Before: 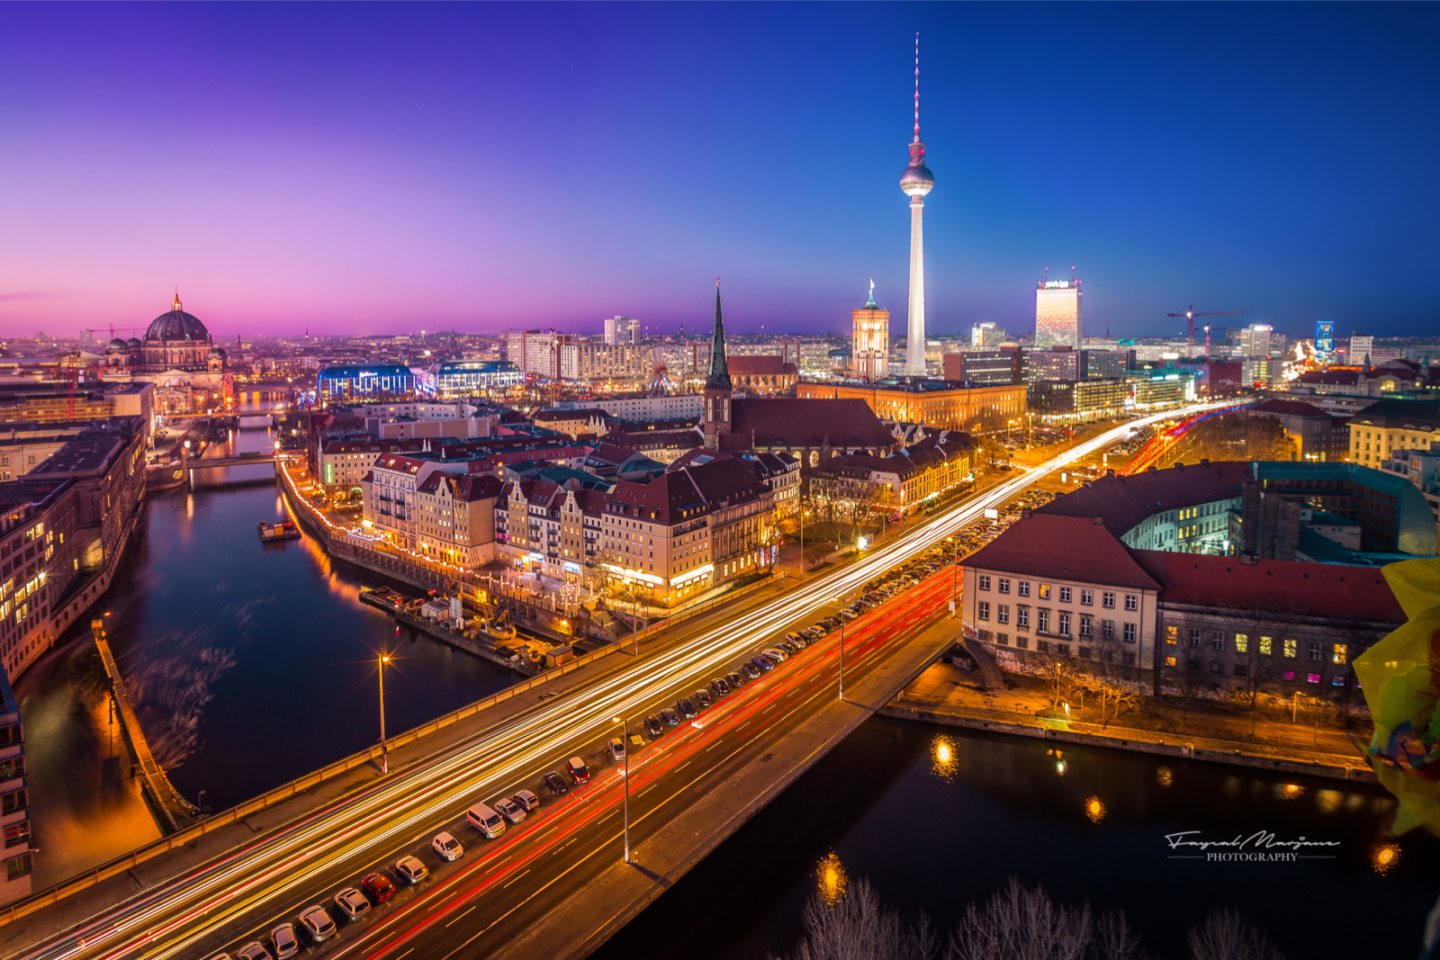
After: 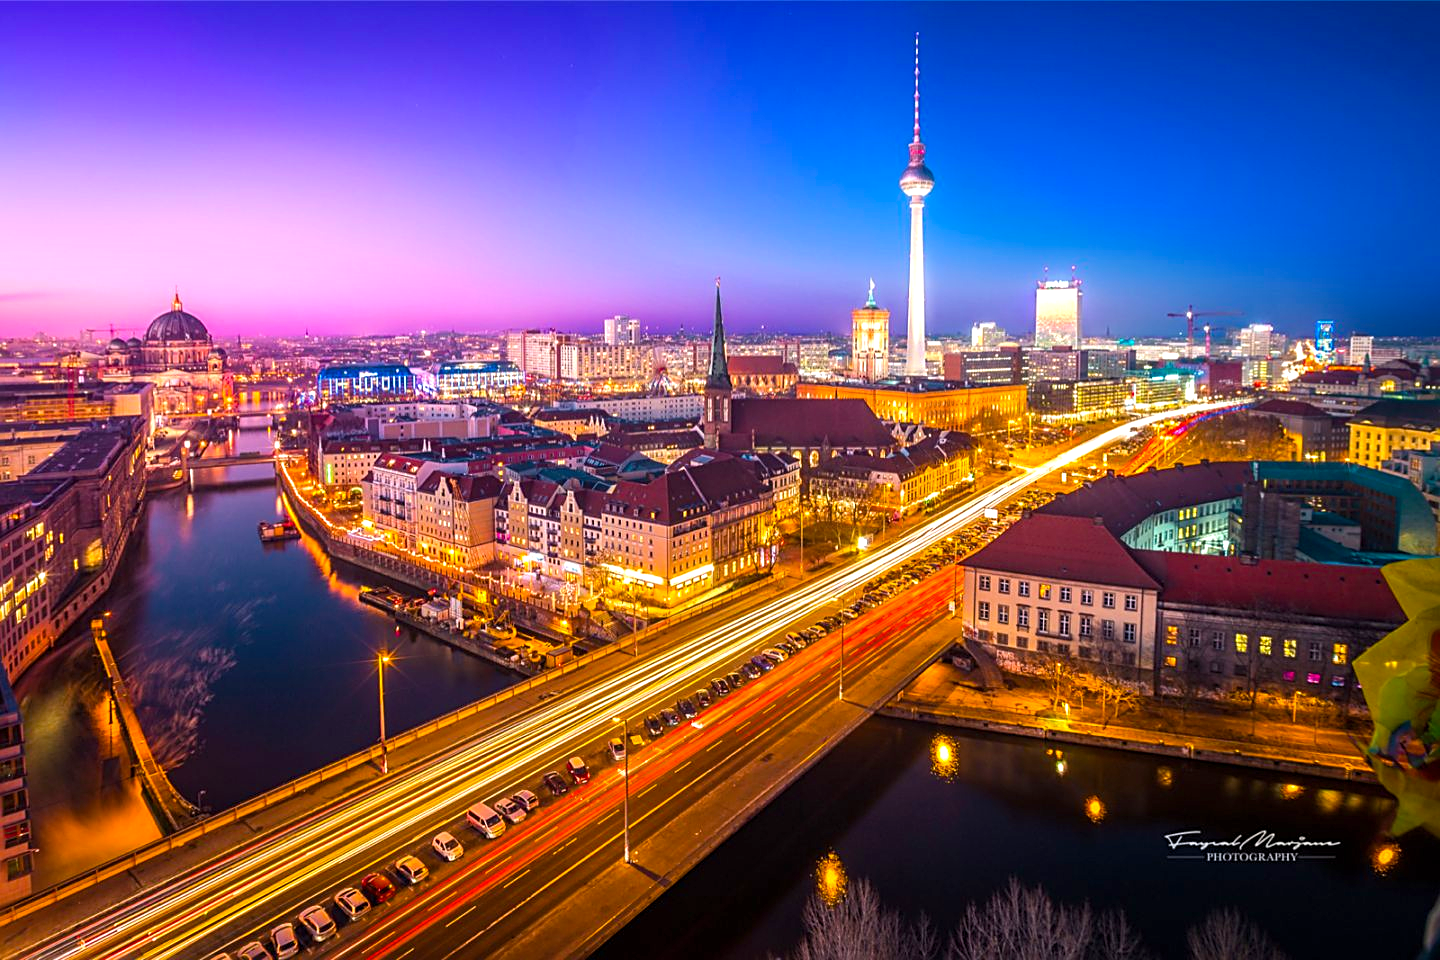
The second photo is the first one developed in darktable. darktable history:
sharpen: on, module defaults
color balance rgb: perceptual saturation grading › global saturation 19.788%, global vibrance 20%
exposure: exposure 0.63 EV, compensate exposure bias true, compensate highlight preservation false
